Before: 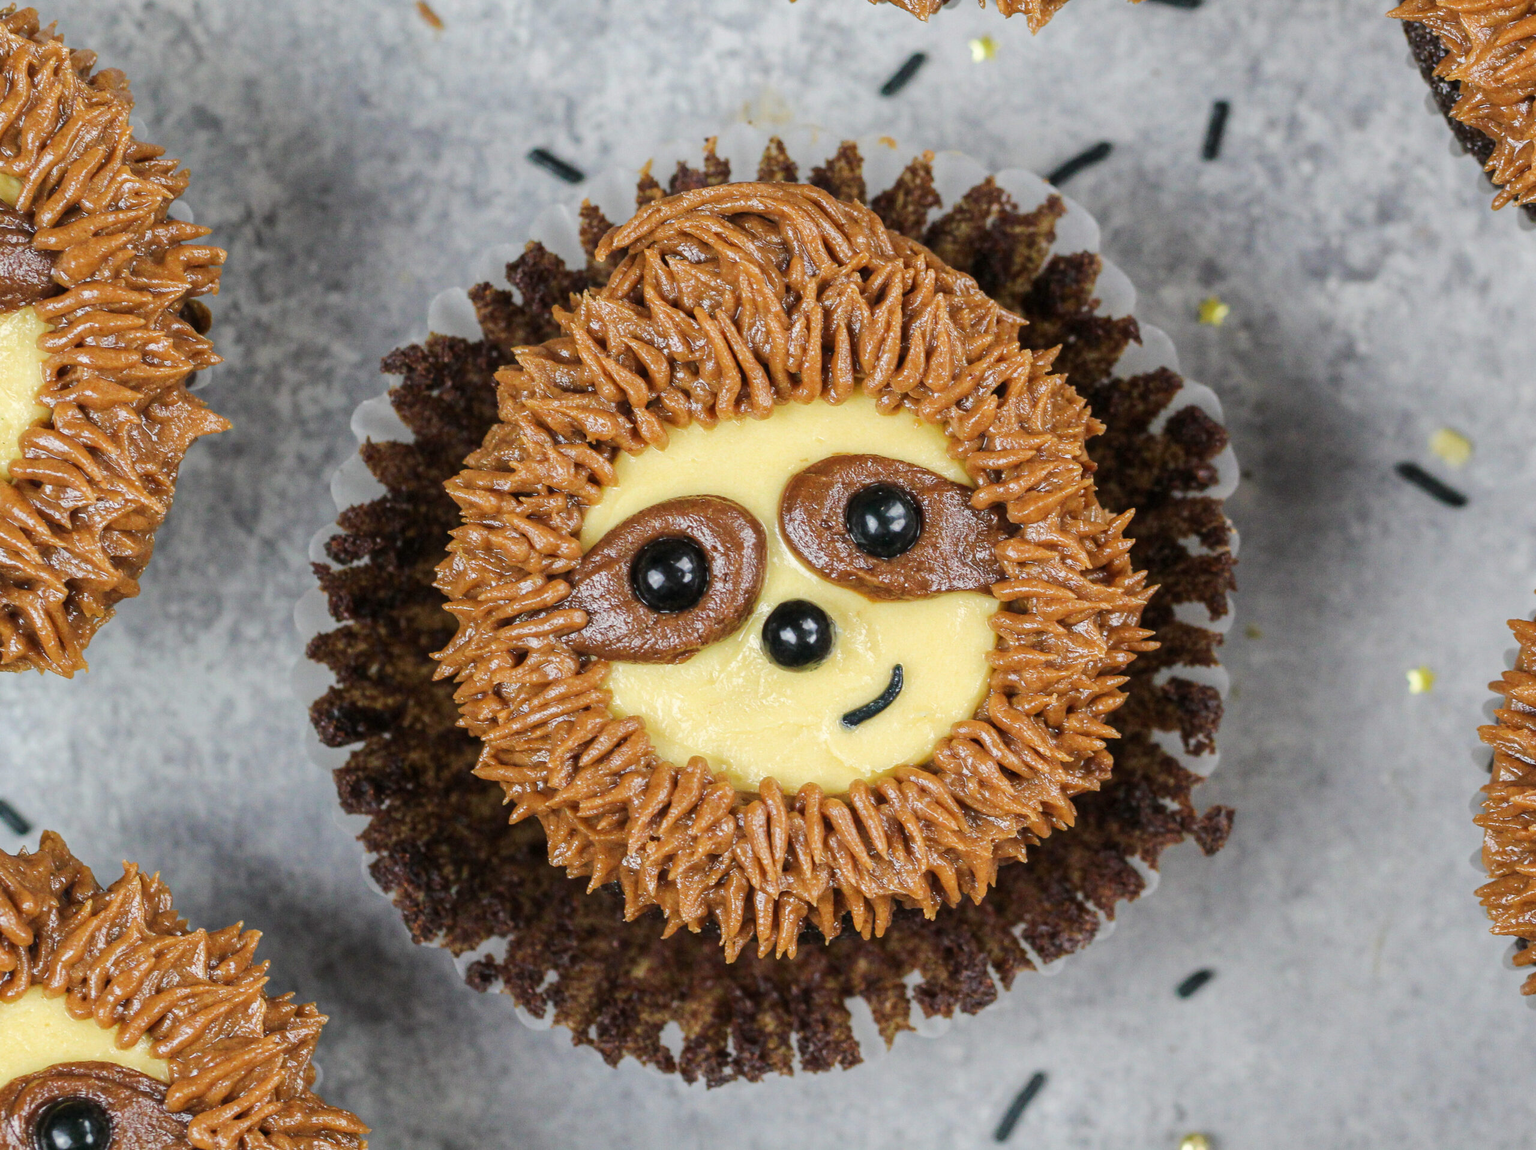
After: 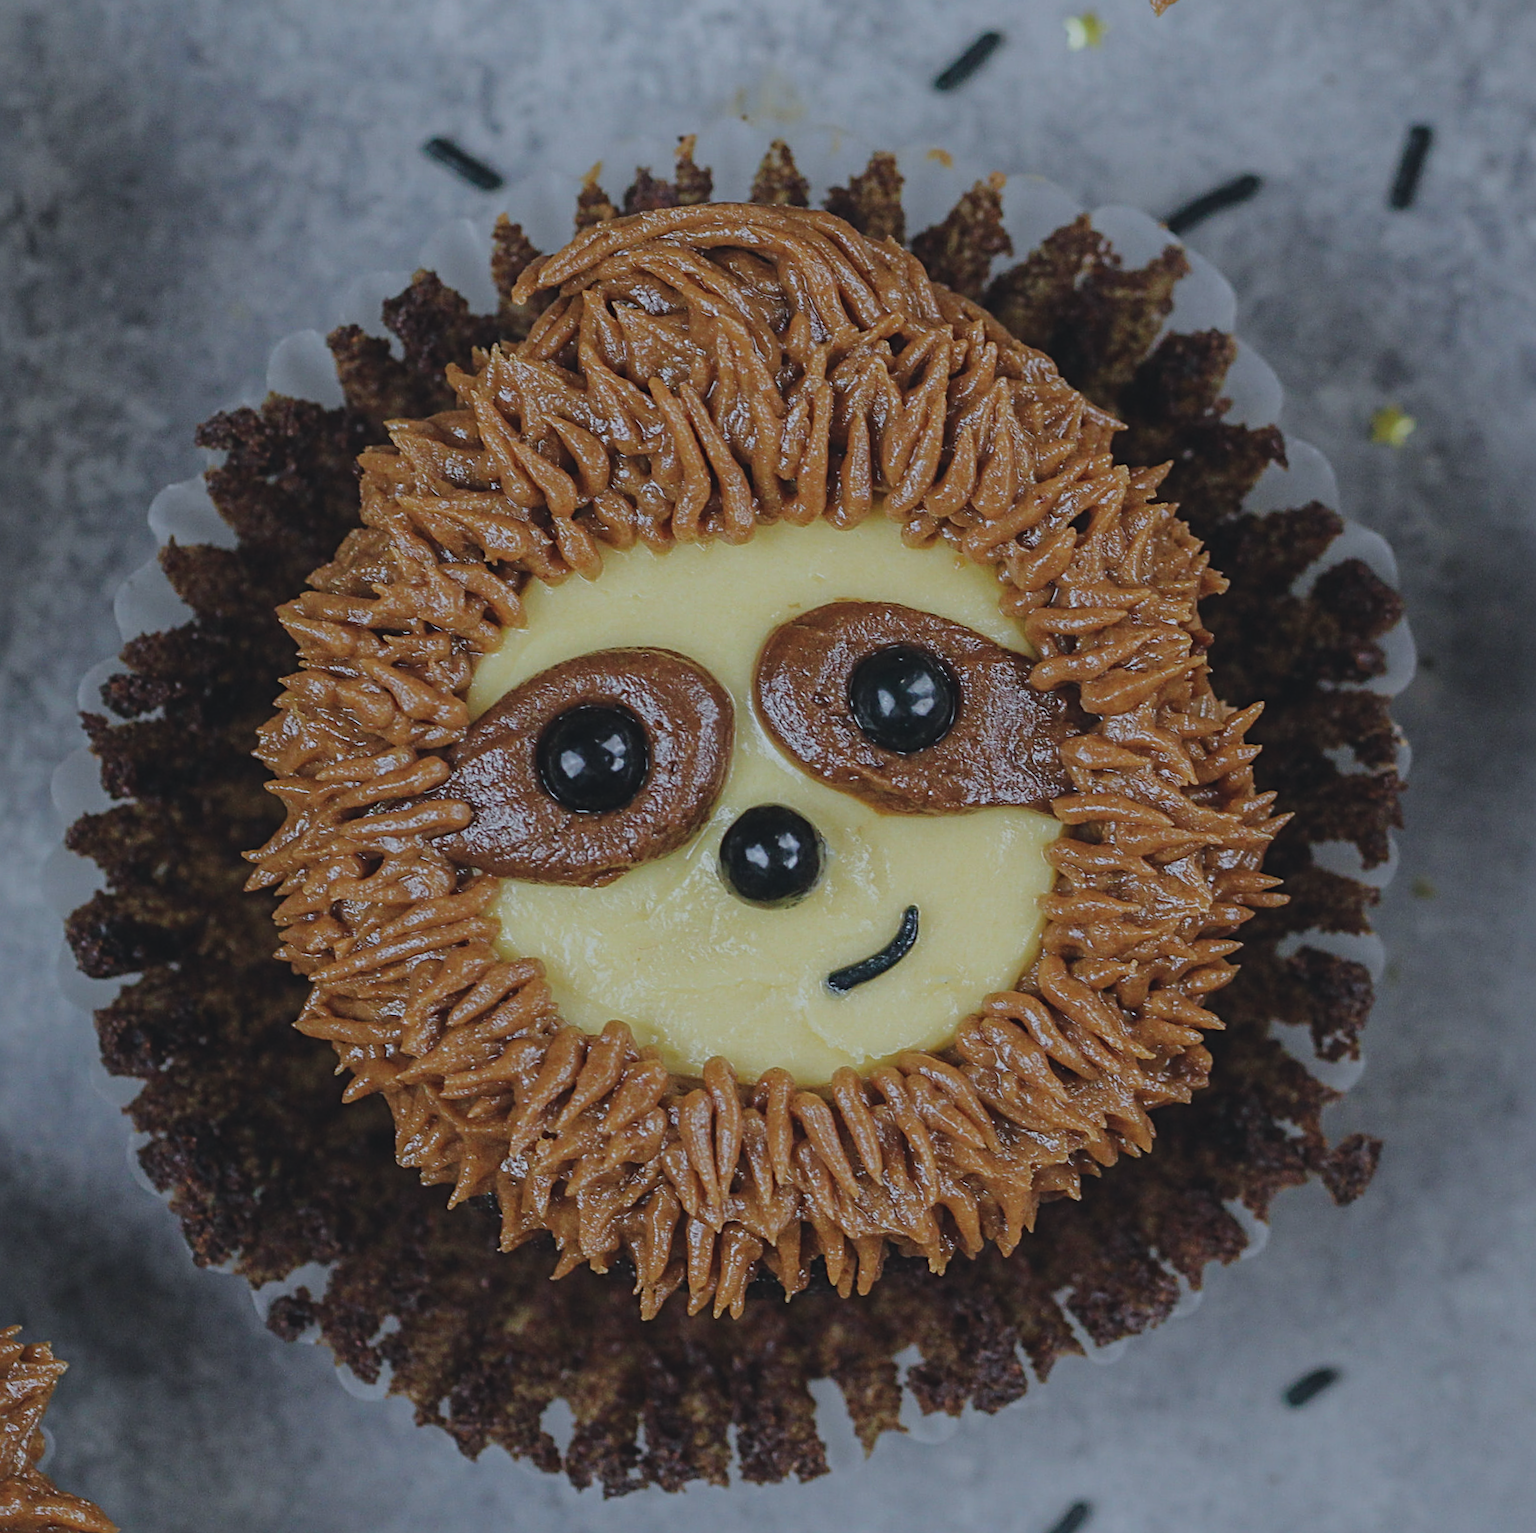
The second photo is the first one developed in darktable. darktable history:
color calibration: x 0.37, y 0.382, temperature 4313.32 K
crop and rotate: angle -3.27°, left 14.277%, top 0.028%, right 10.766%, bottom 0.028%
sharpen: radius 3.119
color balance: contrast fulcrum 17.78%
exposure: black level correction -0.016, exposure -1.018 EV, compensate highlight preservation false
